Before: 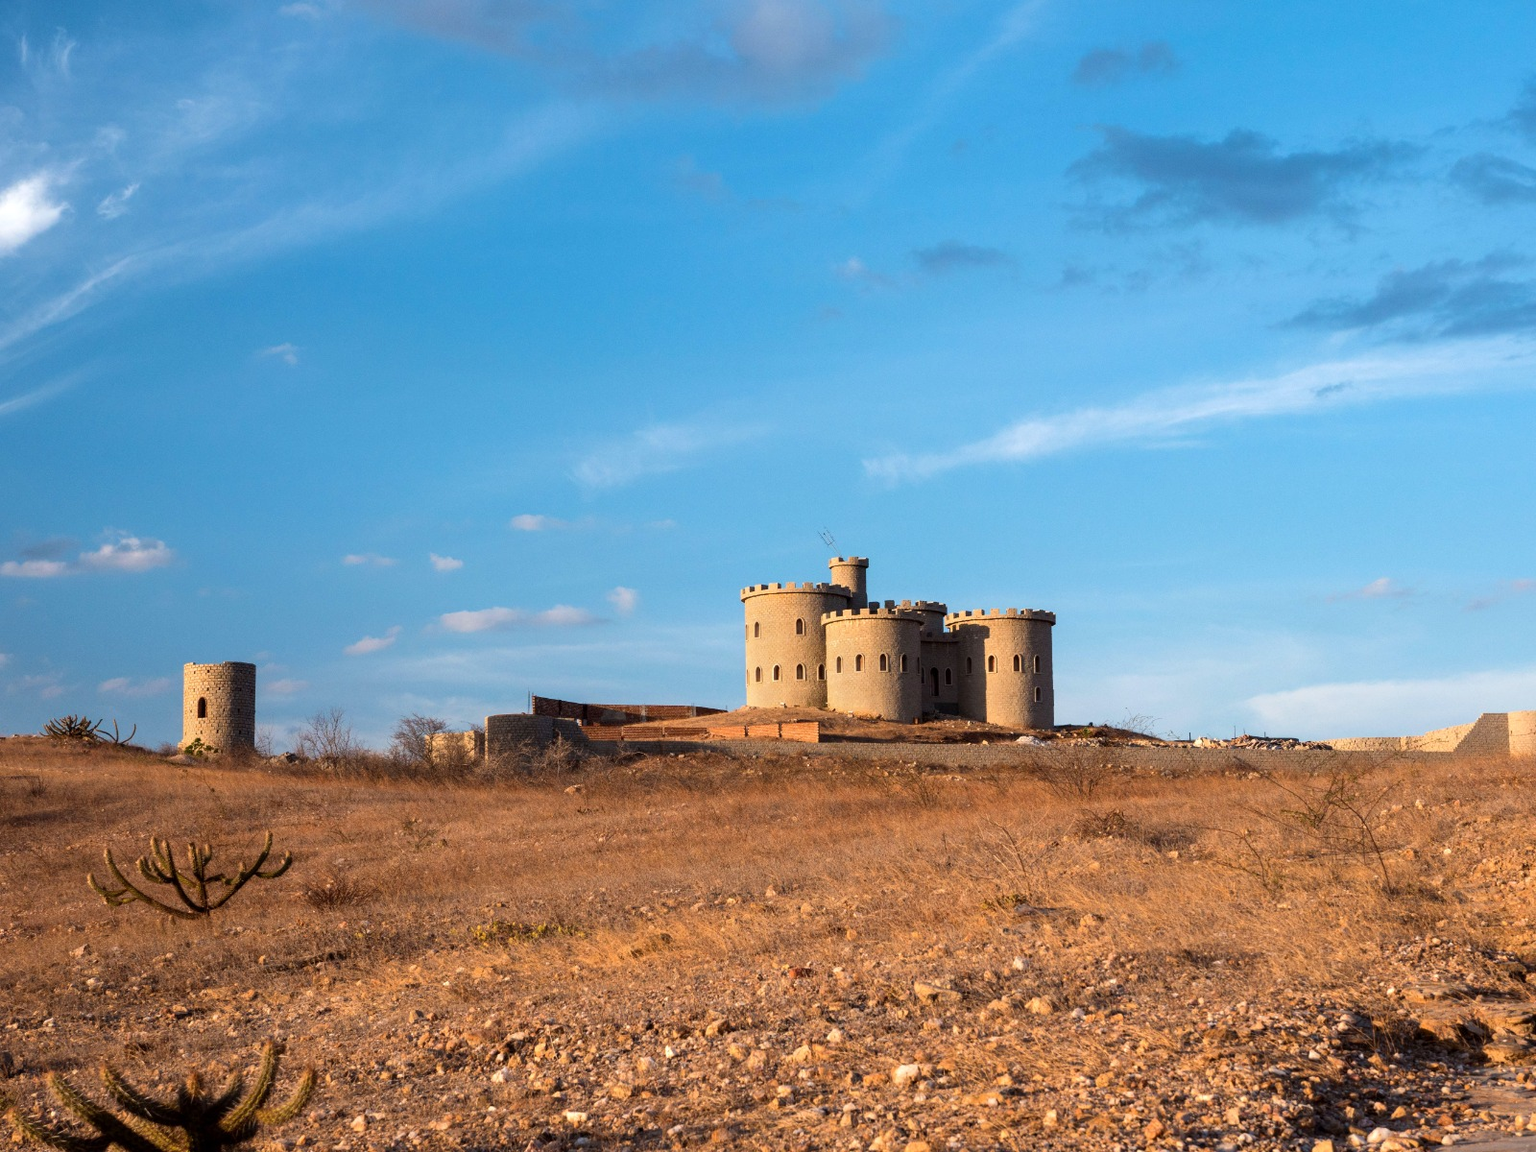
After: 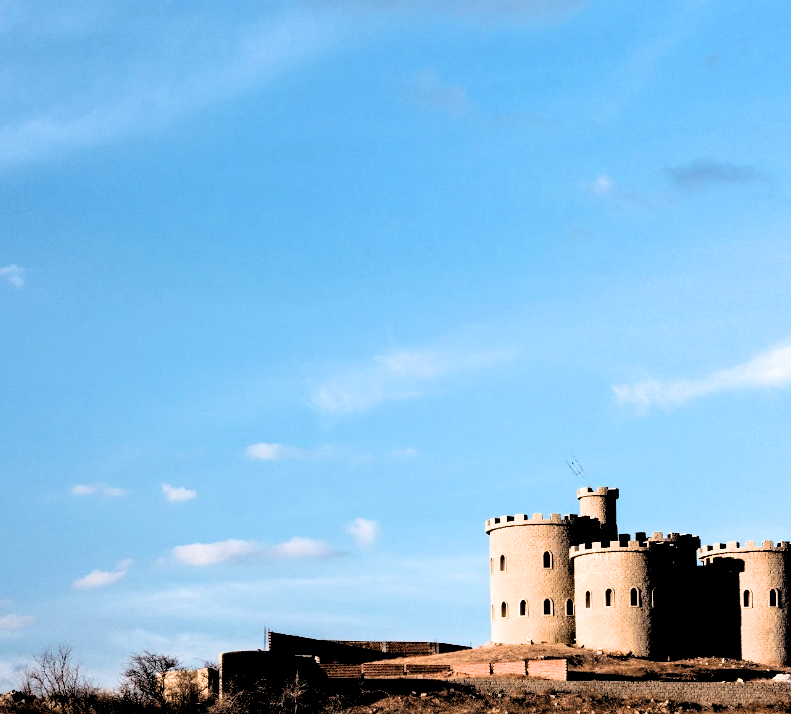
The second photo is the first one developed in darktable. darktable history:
filmic rgb: black relative exposure -1.03 EV, white relative exposure 2.06 EV, threshold 2.94 EV, hardness 1.57, contrast 2.248, enable highlight reconstruction true
crop: left 17.928%, top 7.825%, right 32.573%, bottom 32.628%
